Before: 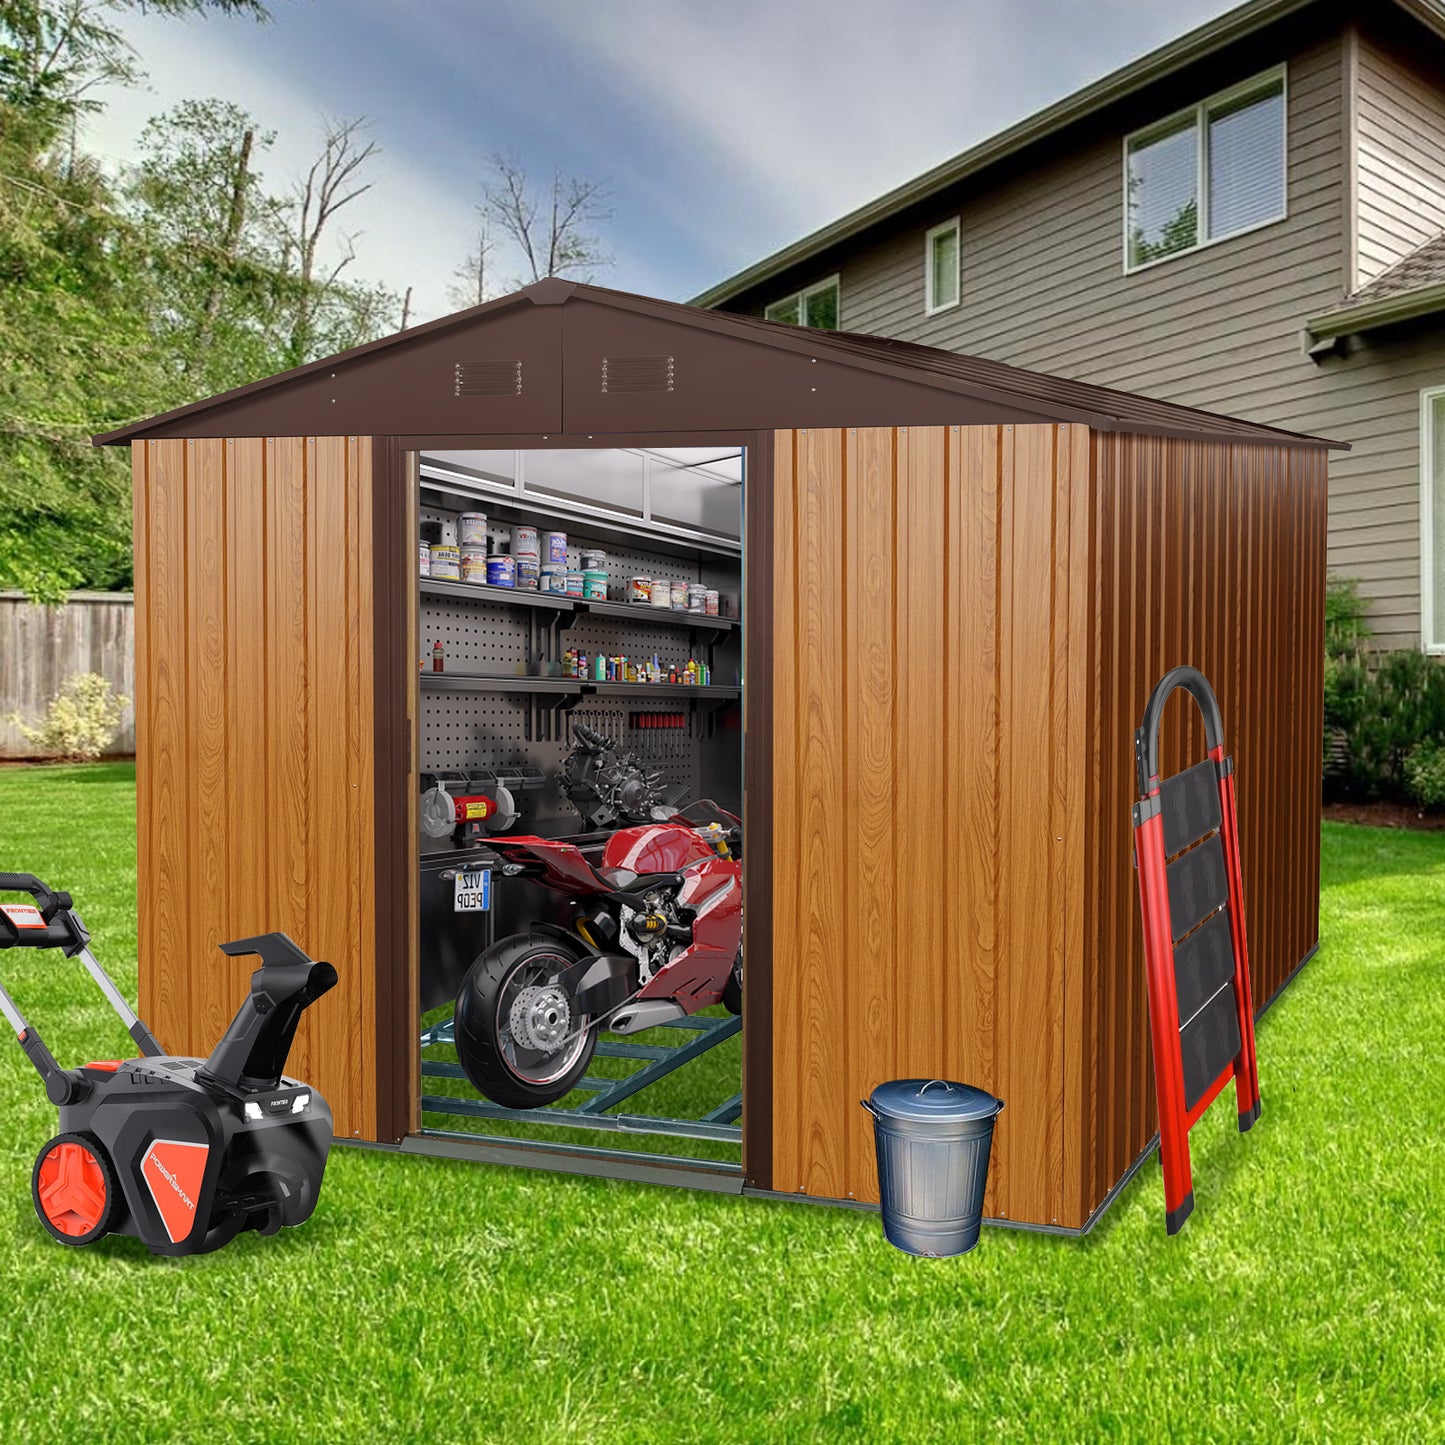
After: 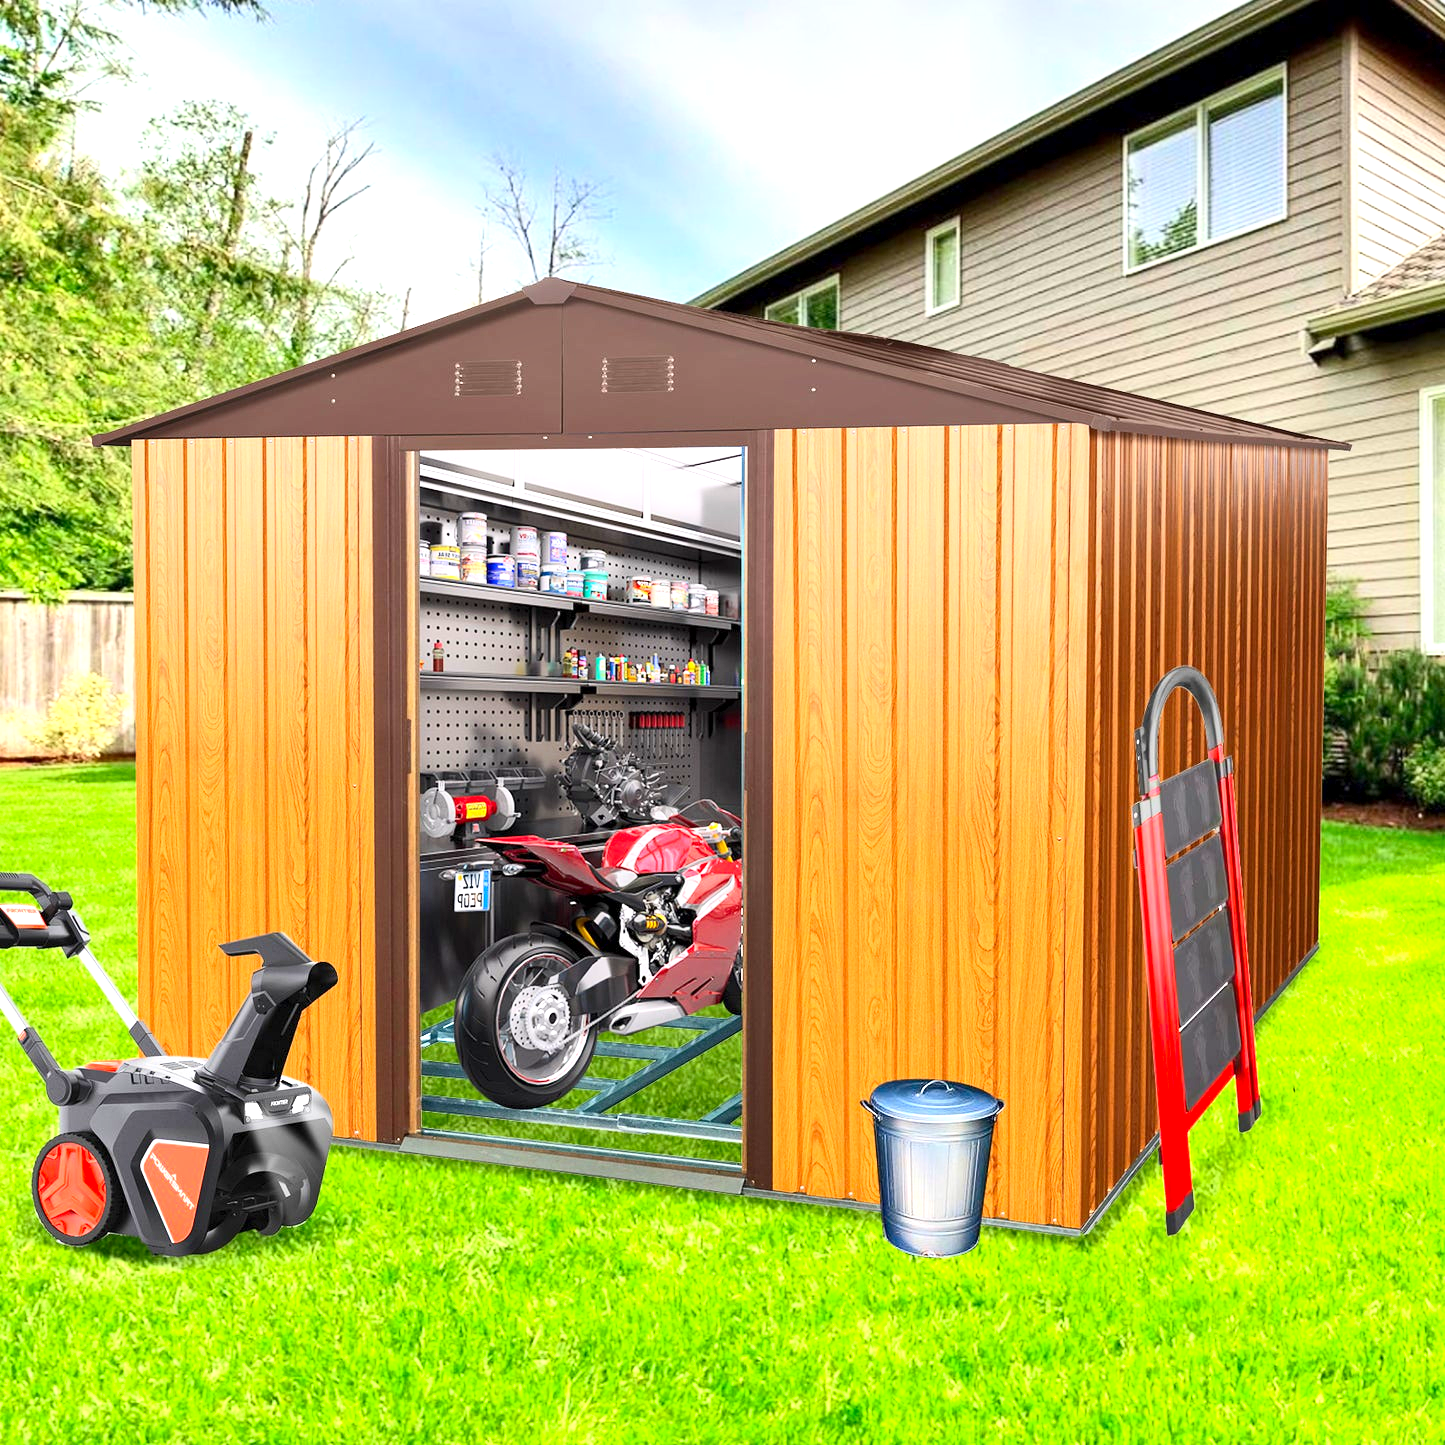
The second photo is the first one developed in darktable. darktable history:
exposure: black level correction 0.001, exposure 1.127 EV, compensate highlight preservation false
contrast brightness saturation: contrast 0.195, brightness 0.16, saturation 0.23
shadows and highlights: shadows 37.13, highlights -27.06, soften with gaussian
